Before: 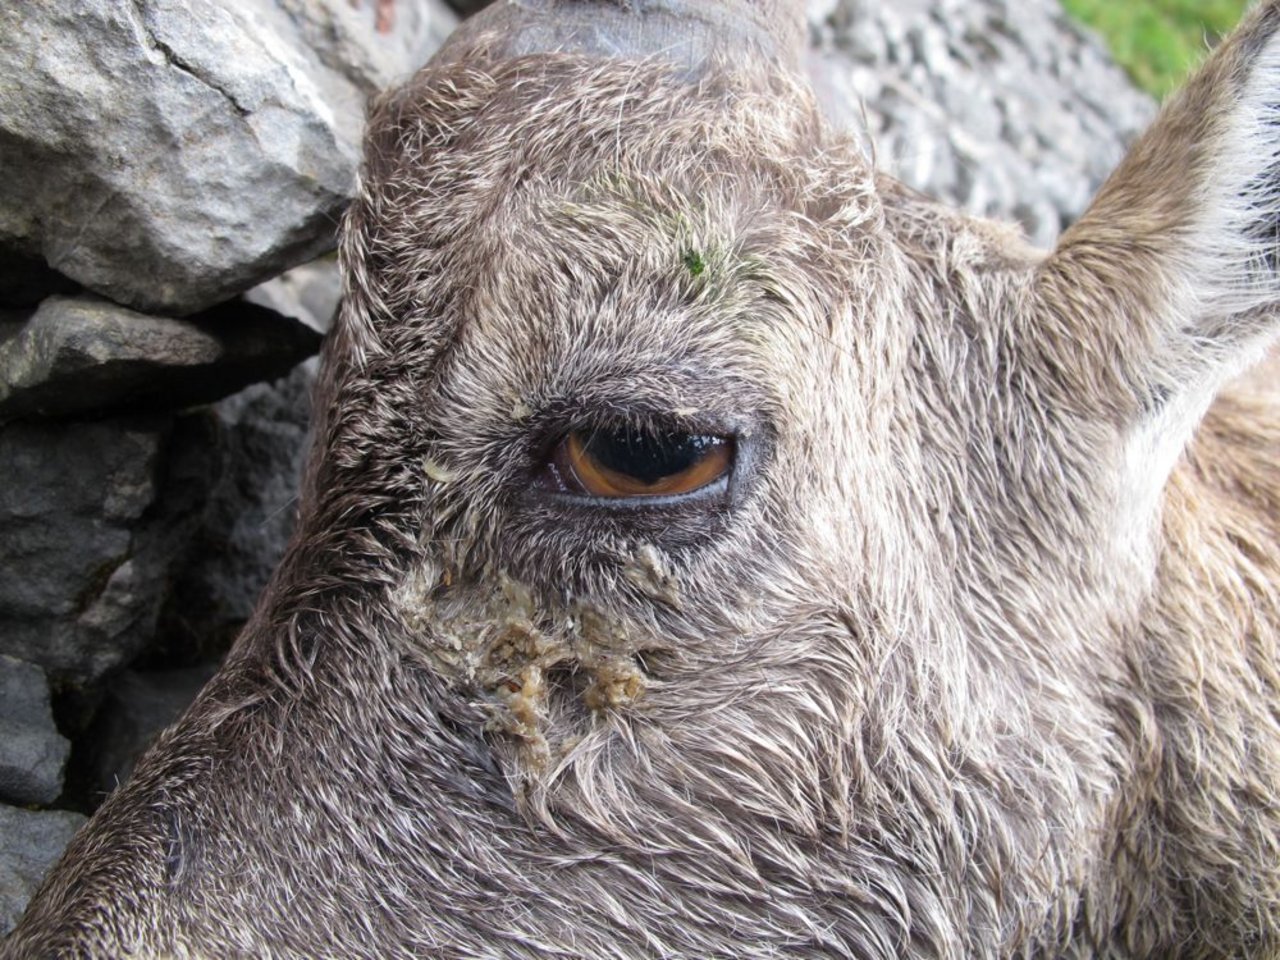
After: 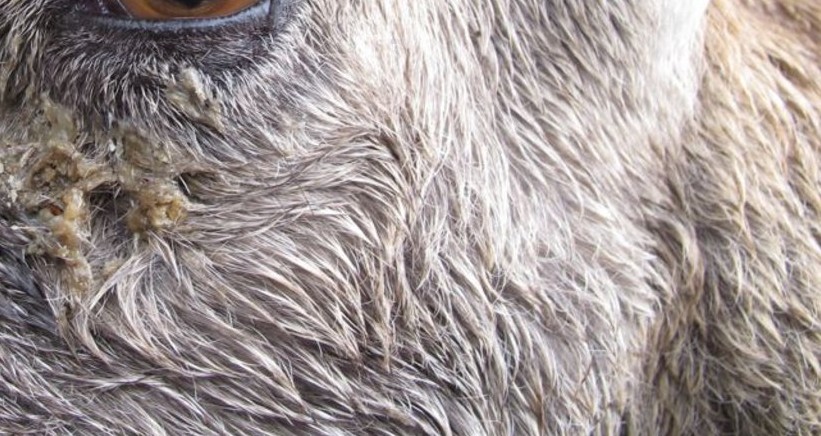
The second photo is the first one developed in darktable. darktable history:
crop and rotate: left 35.859%, top 49.764%, bottom 4.774%
